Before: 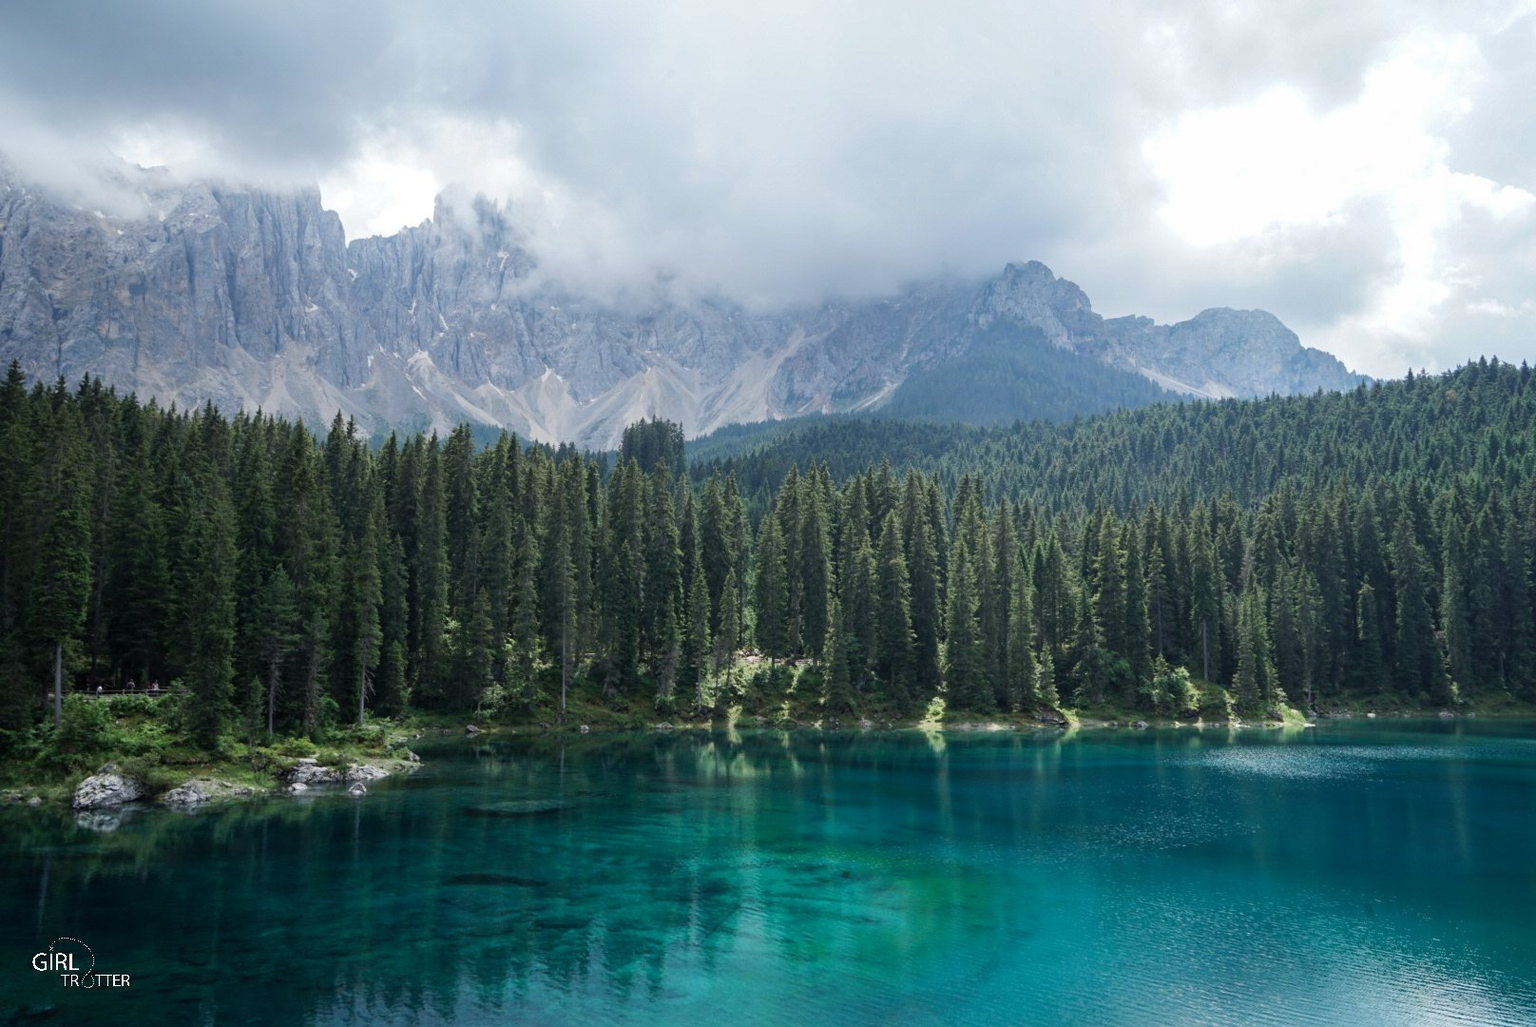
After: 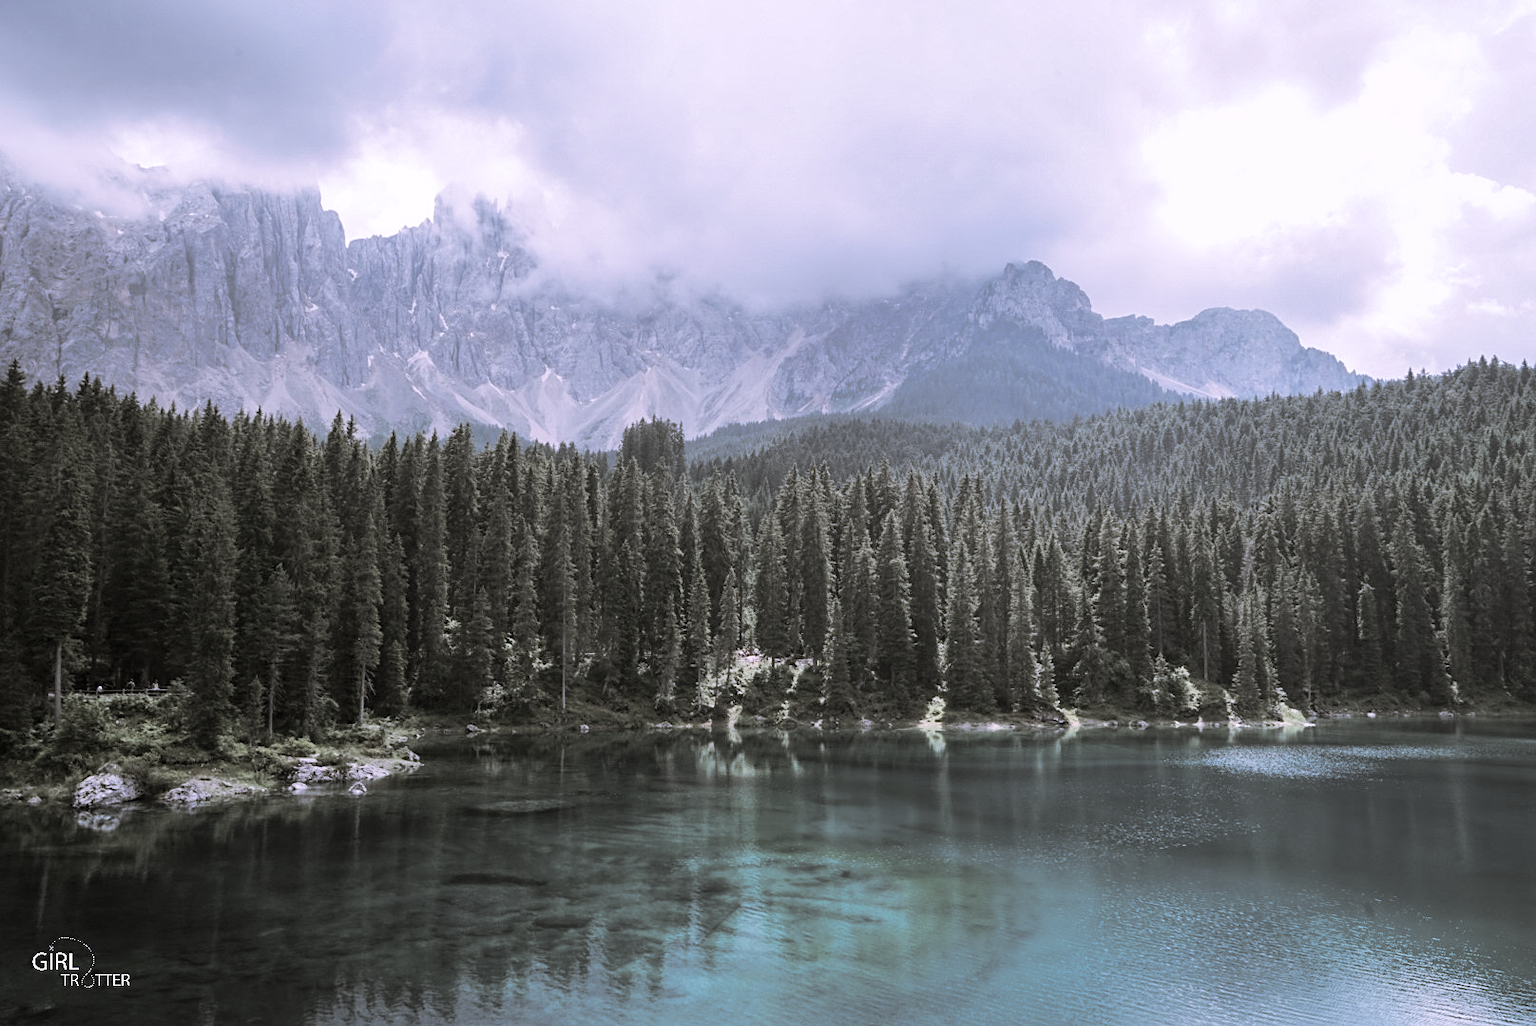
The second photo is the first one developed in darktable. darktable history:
split-toning: shadows › hue 46.8°, shadows › saturation 0.17, highlights › hue 316.8°, highlights › saturation 0.27, balance -51.82
color correction: highlights a* 15.46, highlights b* -20.56
contrast brightness saturation: contrast 0.2, brightness 0.16, saturation 0.22
color zones: curves: ch0 [(0, 0.6) (0.129, 0.508) (0.193, 0.483) (0.429, 0.5) (0.571, 0.5) (0.714, 0.5) (0.857, 0.5) (1, 0.6)]; ch1 [(0, 0.481) (0.112, 0.245) (0.213, 0.223) (0.429, 0.233) (0.571, 0.231) (0.683, 0.242) (0.857, 0.296) (1, 0.481)]
white balance: red 0.98, blue 1.034
sharpen: amount 0.2
shadows and highlights: shadows -20, white point adjustment -2, highlights -35
